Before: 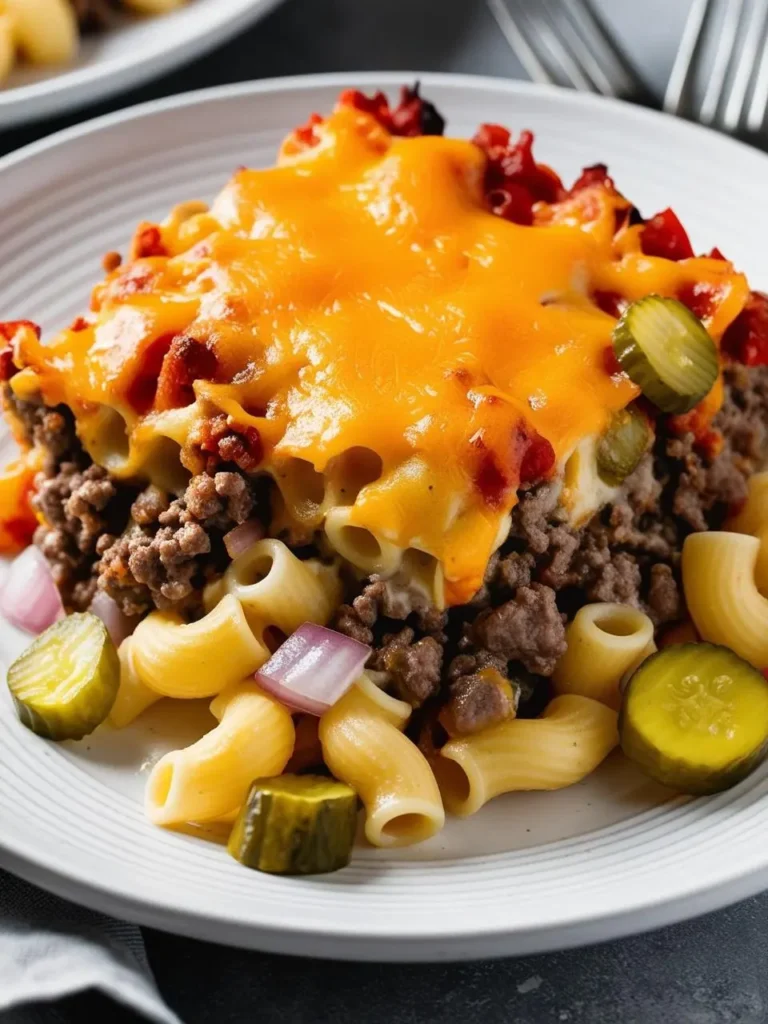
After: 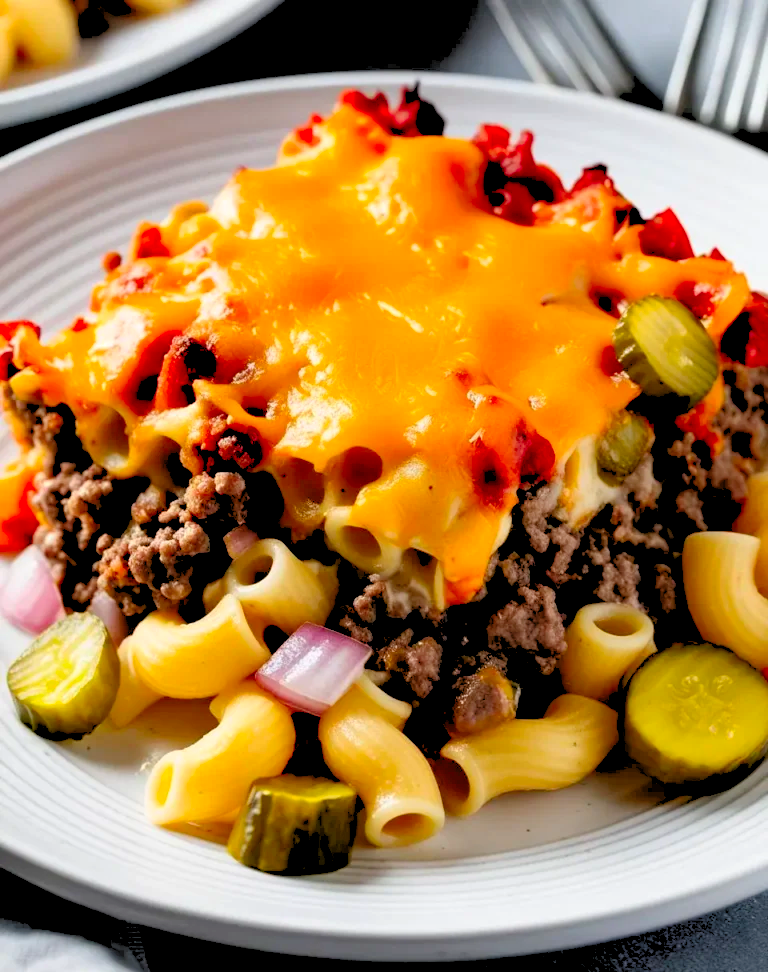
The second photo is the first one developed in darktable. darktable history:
shadows and highlights: on, module defaults
contrast brightness saturation: contrast 0.196, brightness -0.111, saturation 0.096
levels: levels [0.093, 0.434, 0.988]
crop and rotate: top 0.006%, bottom 5.051%
